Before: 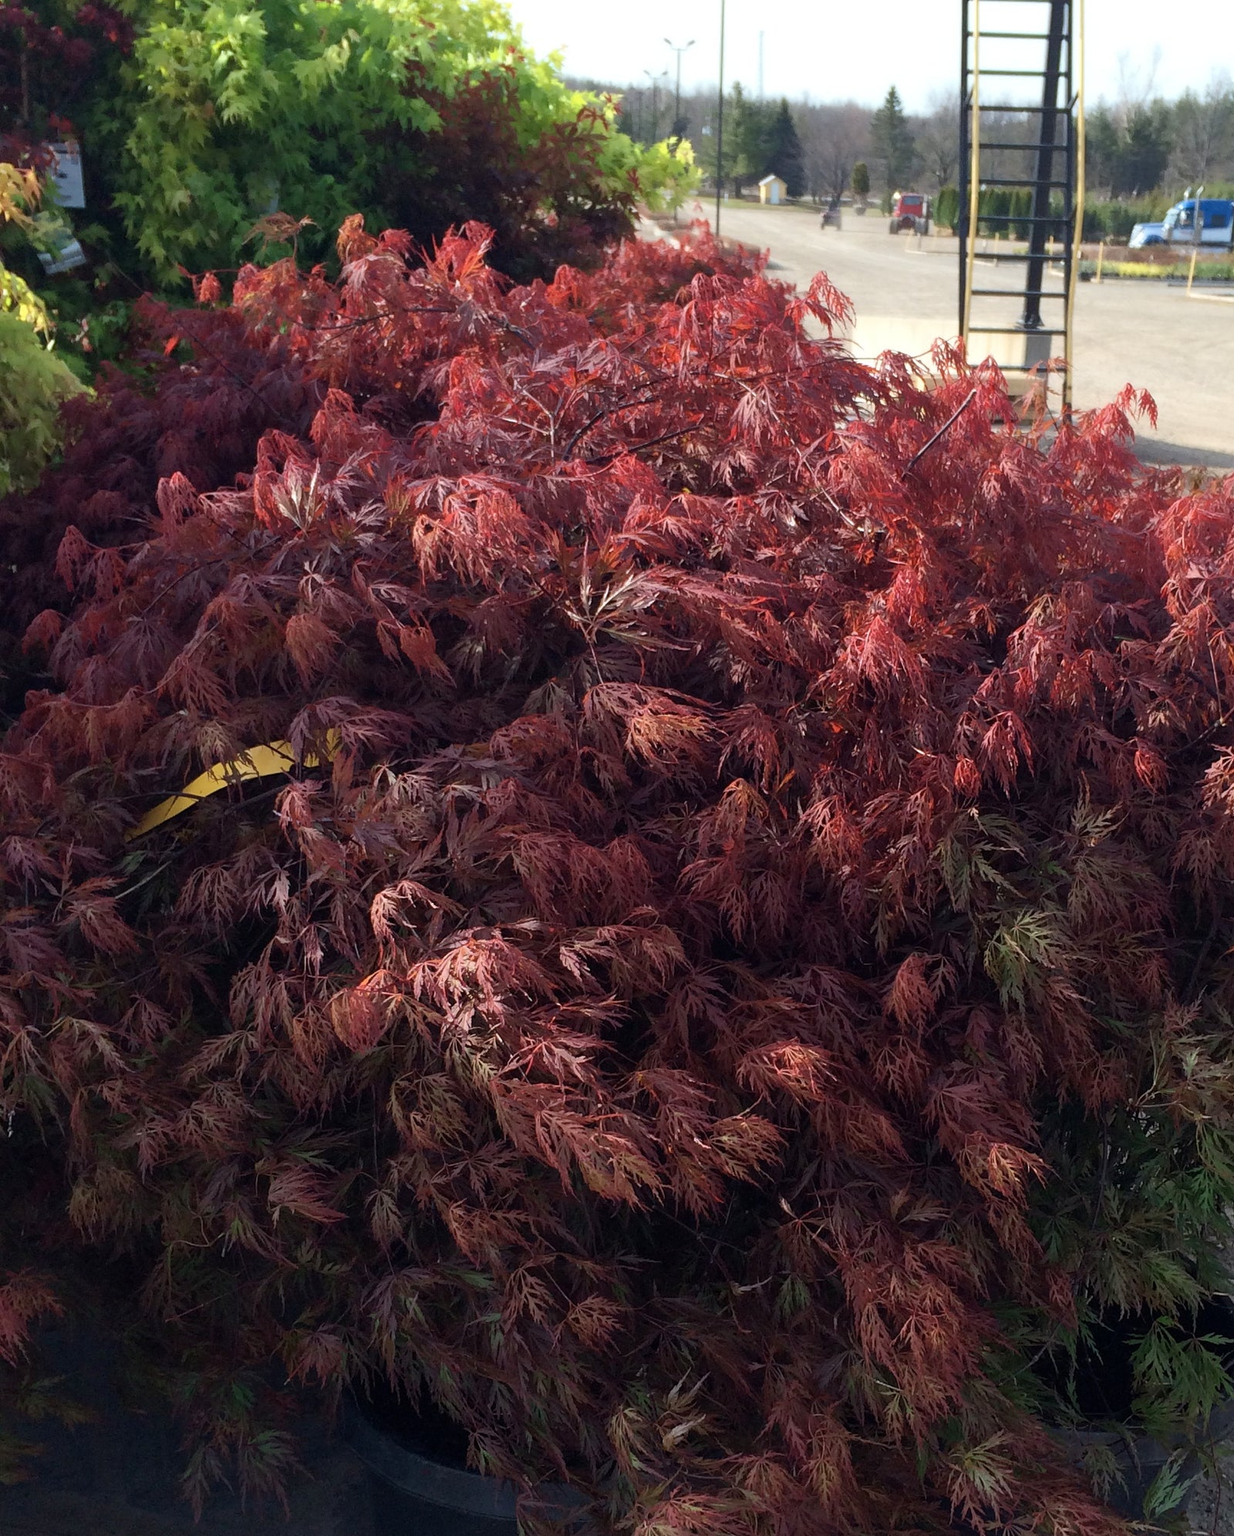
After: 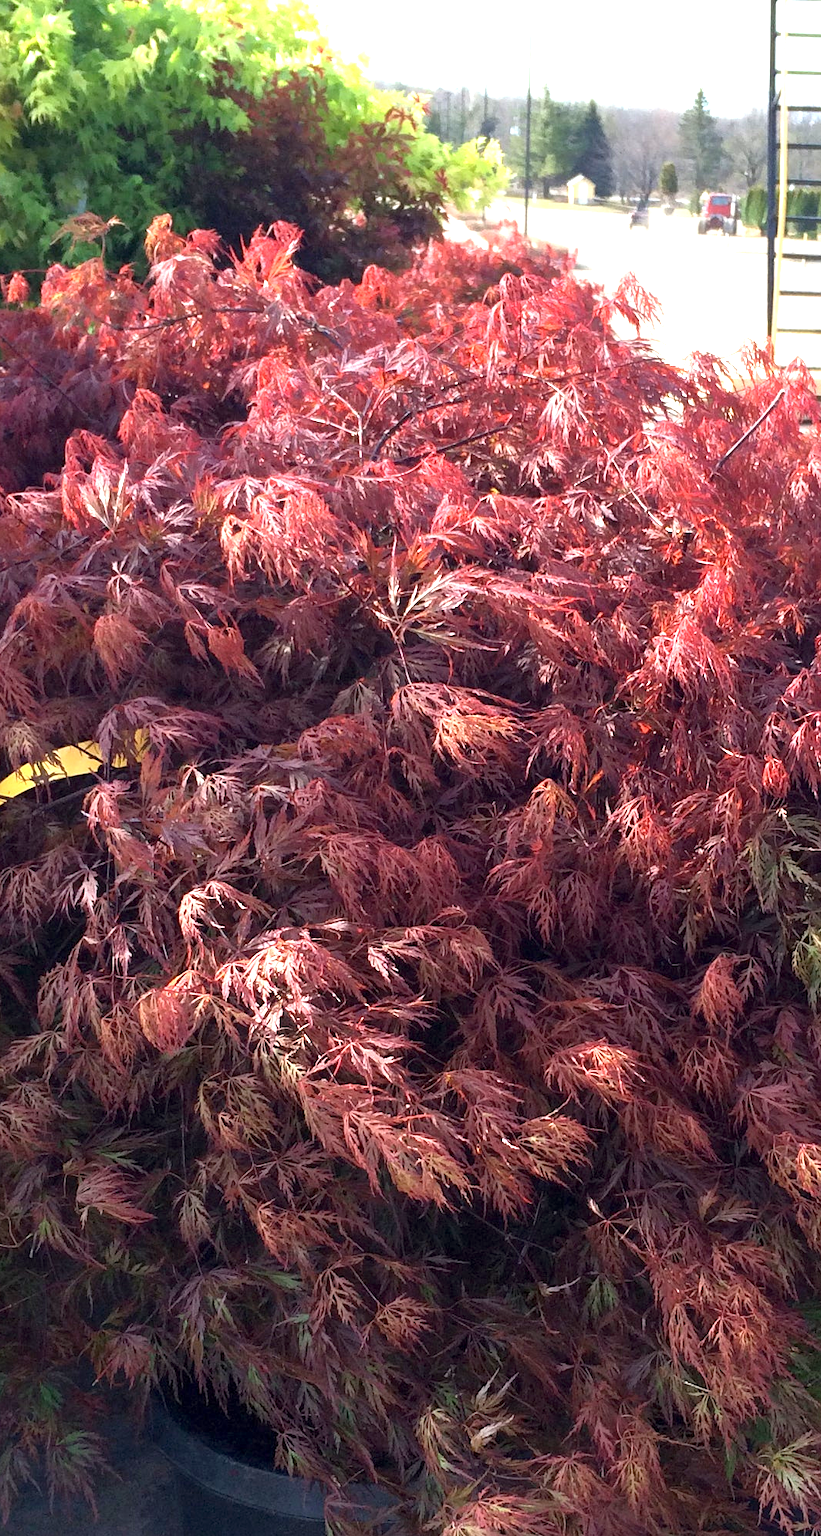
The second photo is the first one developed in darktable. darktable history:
crop and rotate: left 15.592%, right 17.809%
exposure: black level correction 0.001, exposure 1.399 EV, compensate highlight preservation false
